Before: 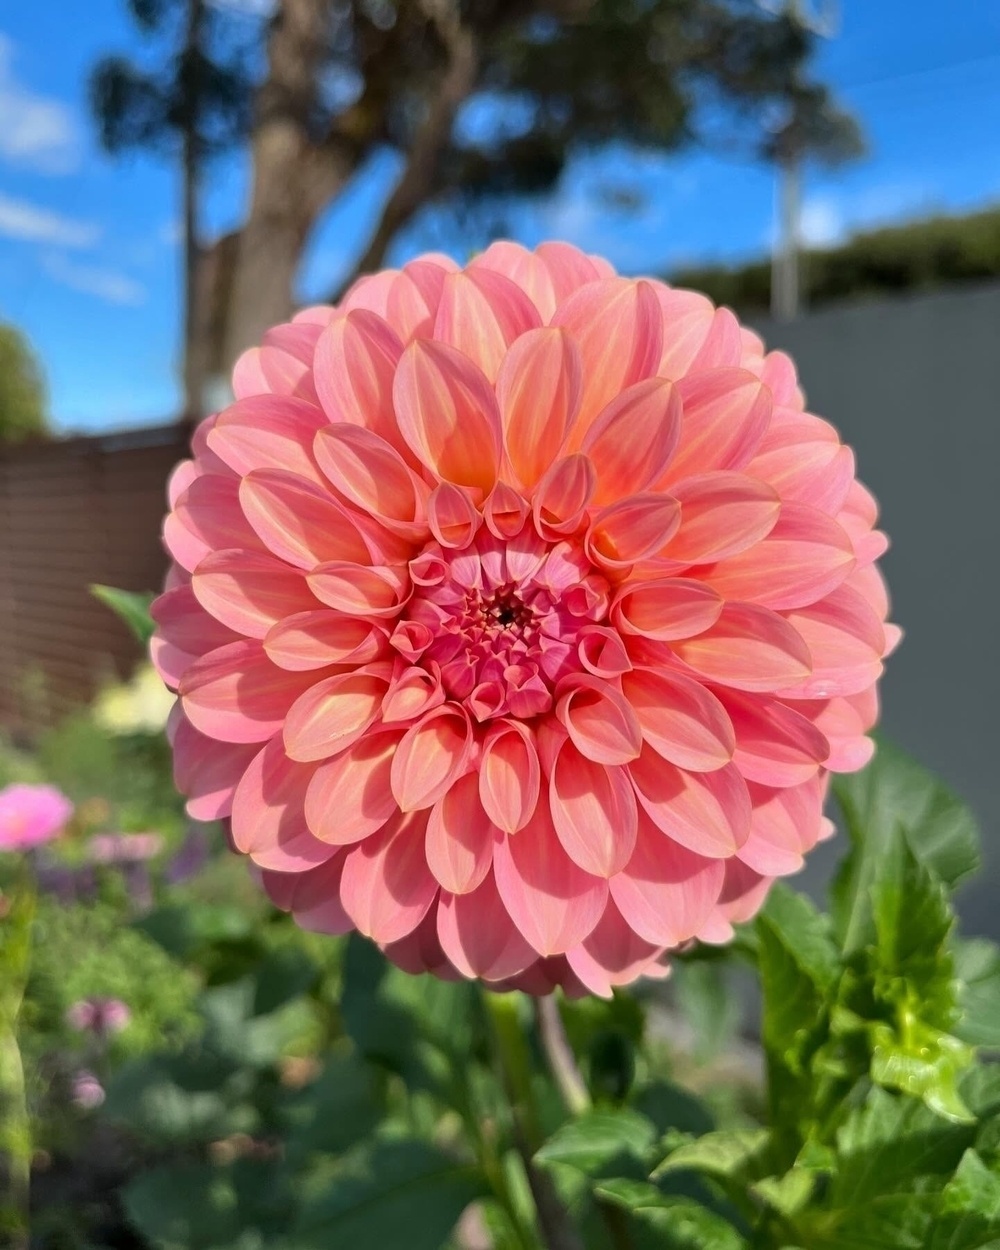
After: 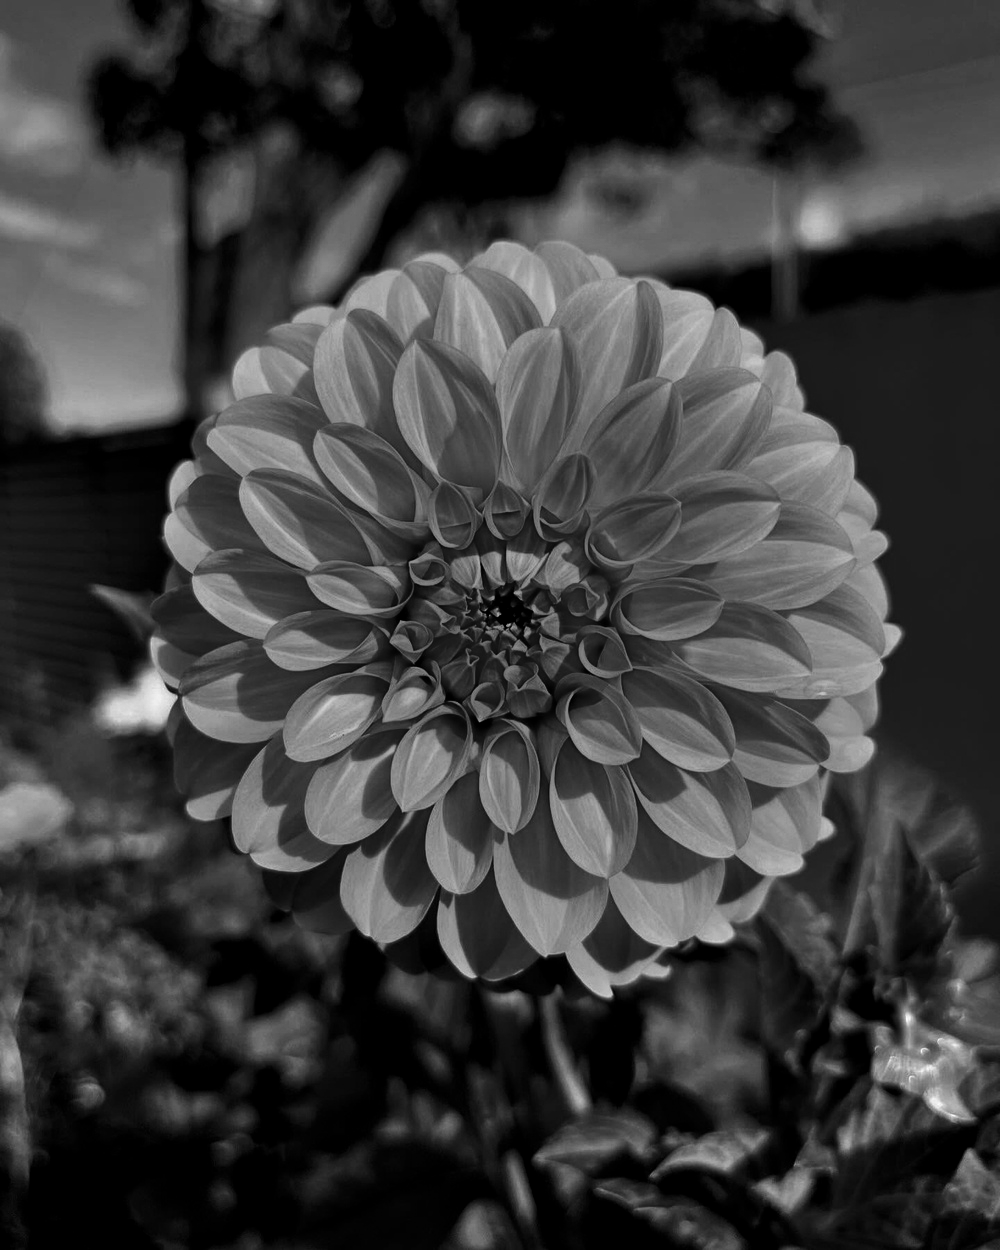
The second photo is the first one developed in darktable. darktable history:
monochrome: a 32, b 64, size 2.3
levels: mode automatic, black 8.58%, gray 59.42%, levels [0, 0.445, 1]
color balance rgb: shadows lift › luminance -21.66%, shadows lift › chroma 8.98%, shadows lift › hue 283.37°, power › chroma 1.05%, power › hue 25.59°, highlights gain › luminance 6.08%, highlights gain › chroma 2.55%, highlights gain › hue 90°, global offset › luminance -0.87%, perceptual saturation grading › global saturation 25%, perceptual saturation grading › highlights -28.39%, perceptual saturation grading › shadows 33.98%
